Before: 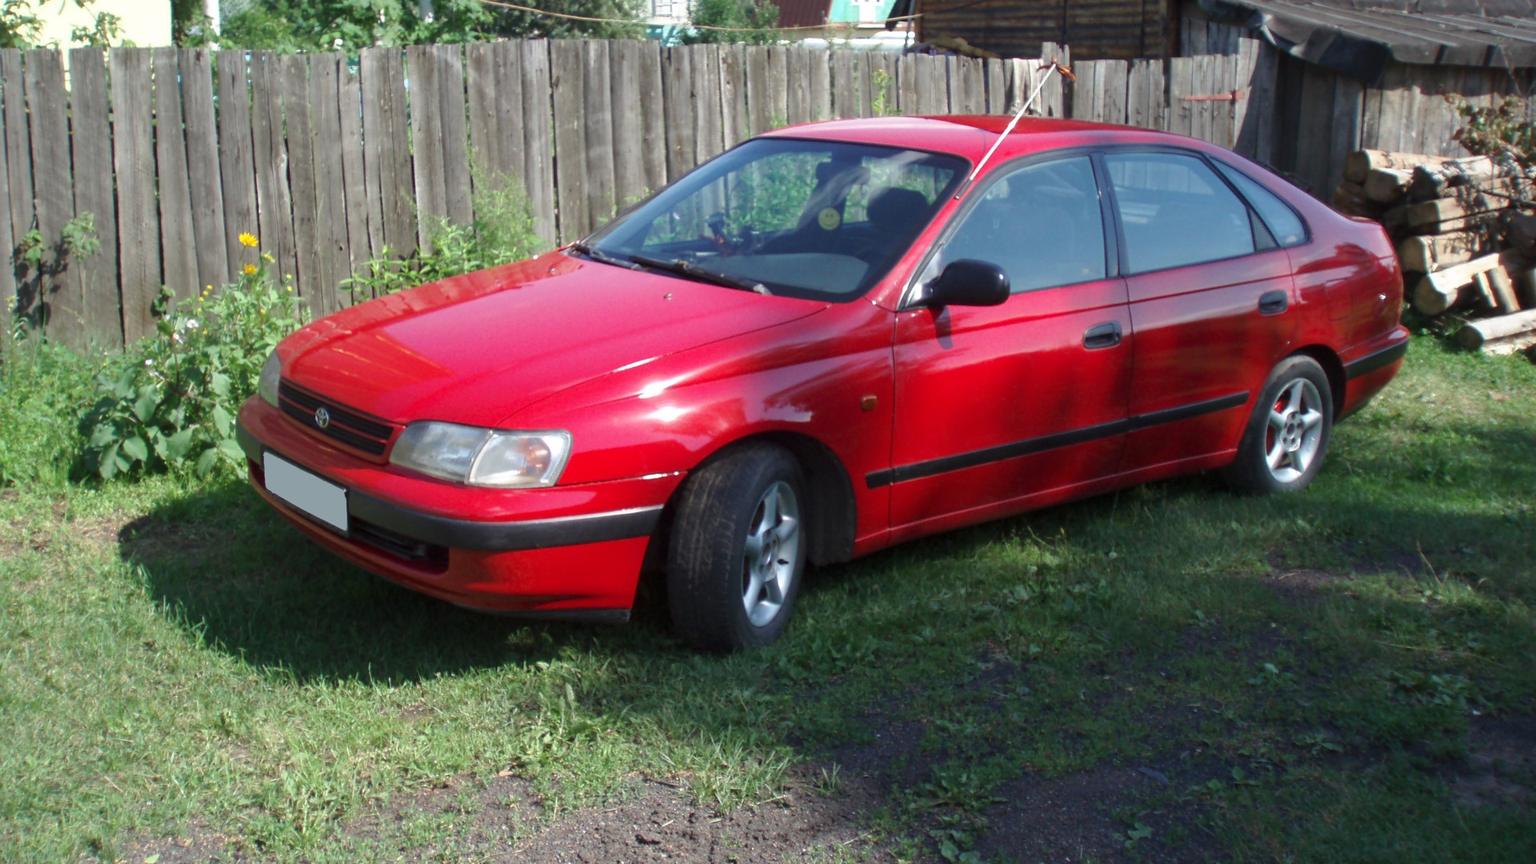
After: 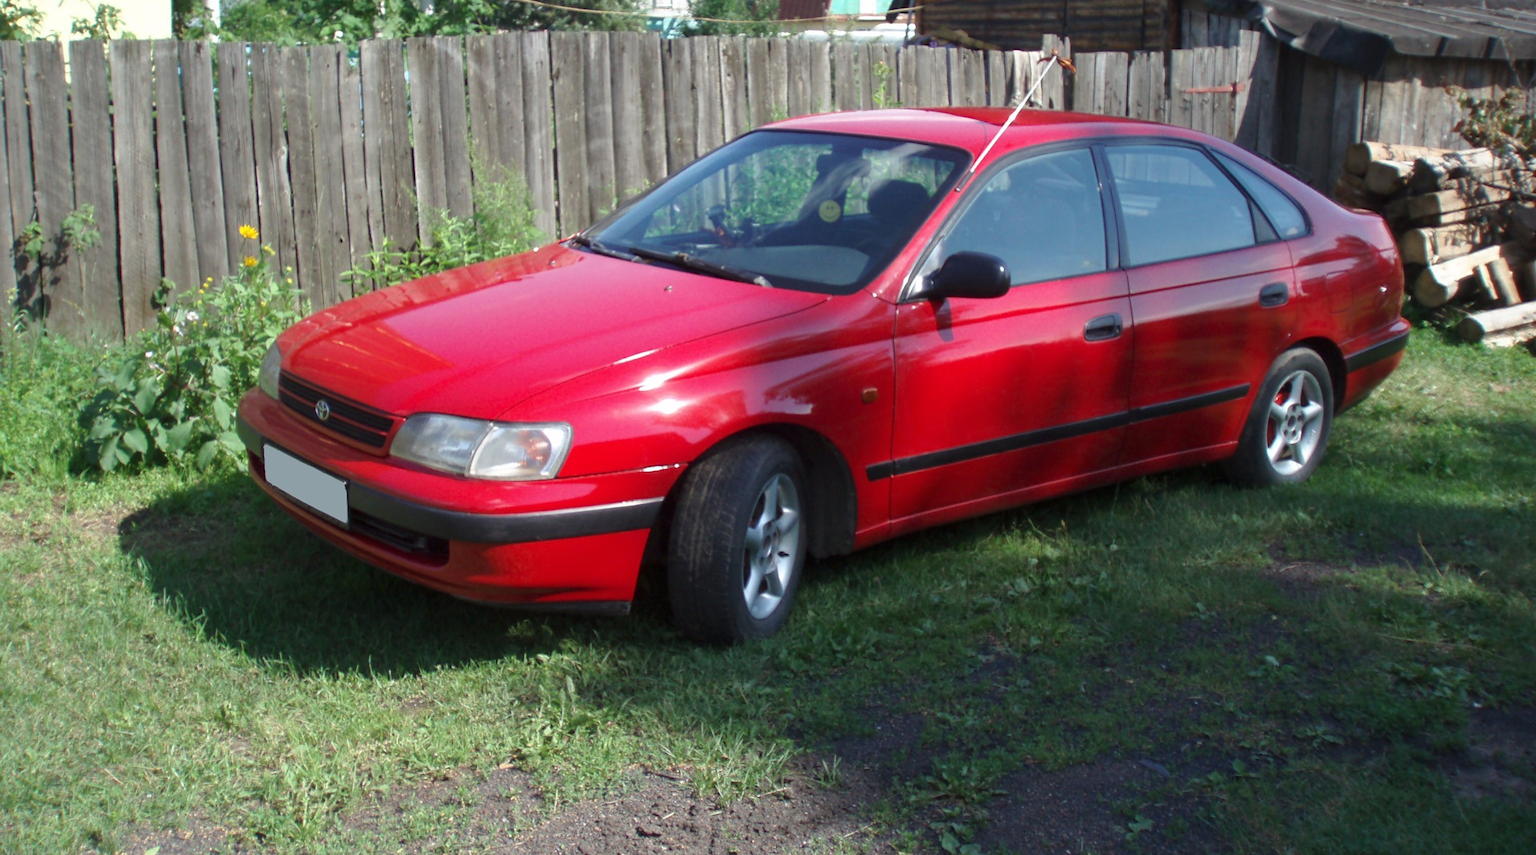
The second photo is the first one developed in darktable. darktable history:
crop: top 1.011%, right 0.023%
